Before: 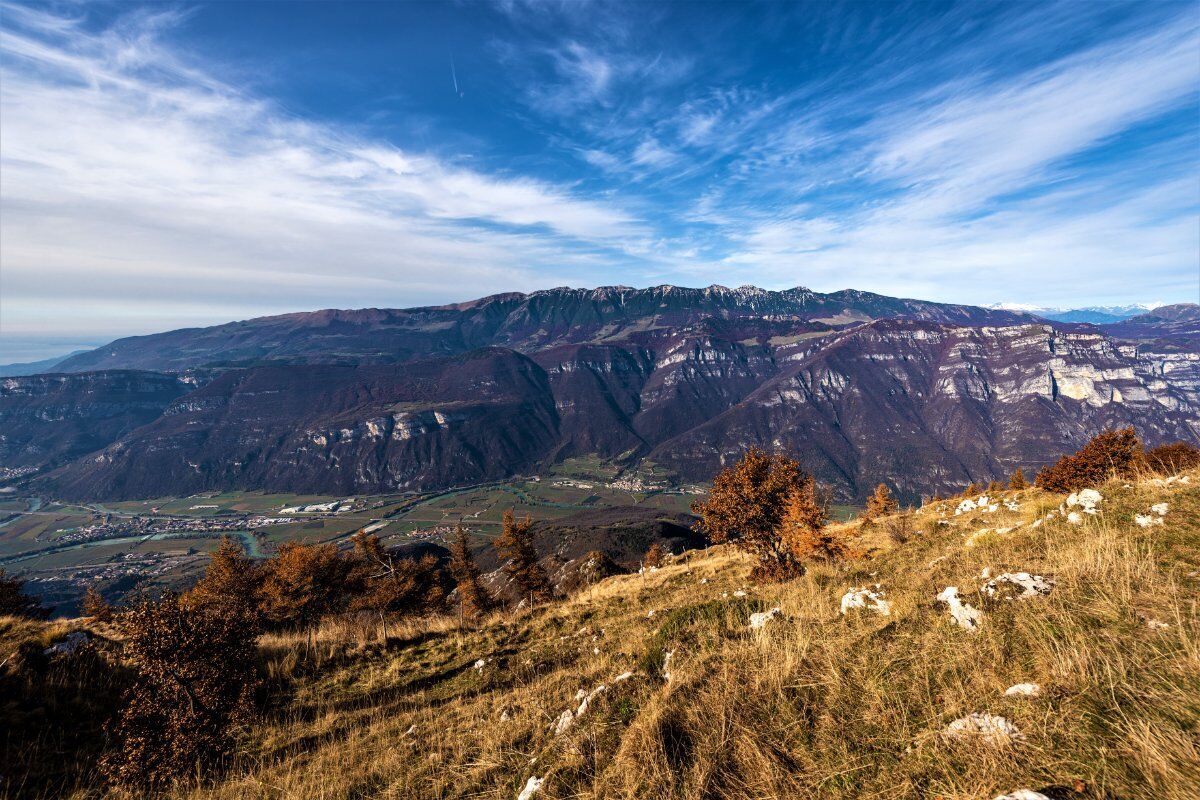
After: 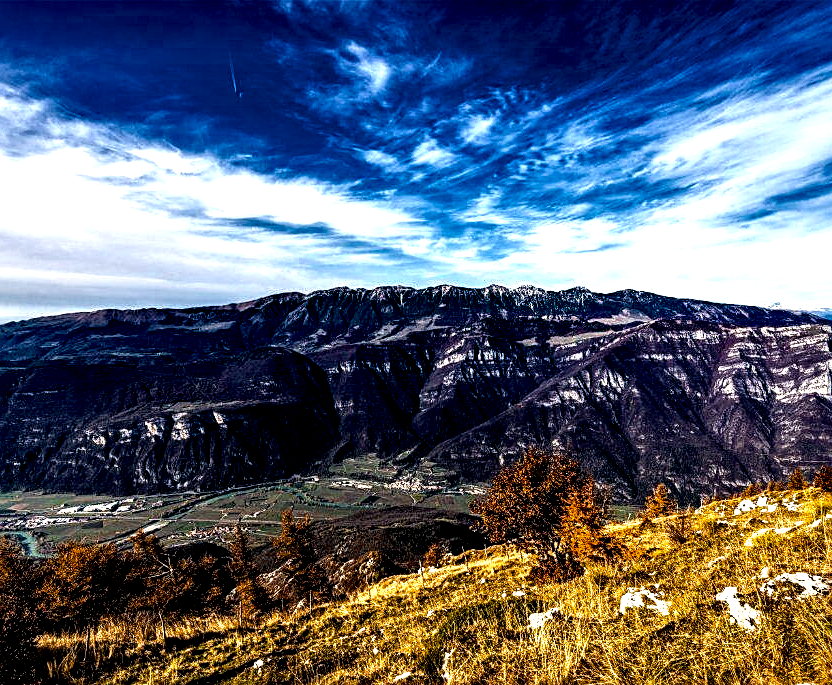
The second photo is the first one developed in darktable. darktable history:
color balance rgb: perceptual saturation grading › global saturation 25.805%, global vibrance 9.459%, contrast 14.521%, saturation formula JzAzBz (2021)
local contrast: shadows 187%, detail 225%
sharpen: on, module defaults
crop: left 18.481%, right 12.152%, bottom 14.37%
